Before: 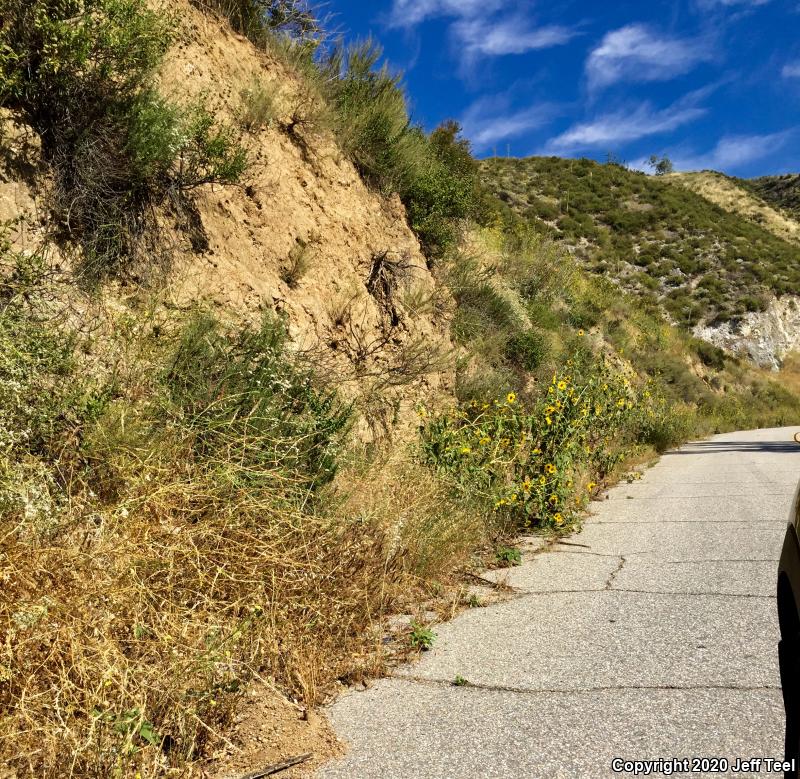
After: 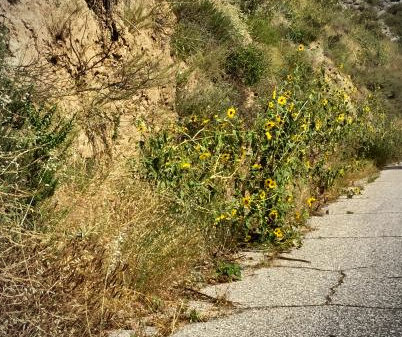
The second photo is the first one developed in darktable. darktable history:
crop: left 35.03%, top 36.625%, right 14.663%, bottom 20.057%
vignetting: fall-off radius 60.92%
shadows and highlights: shadows 20.91, highlights -82.73, soften with gaussian
